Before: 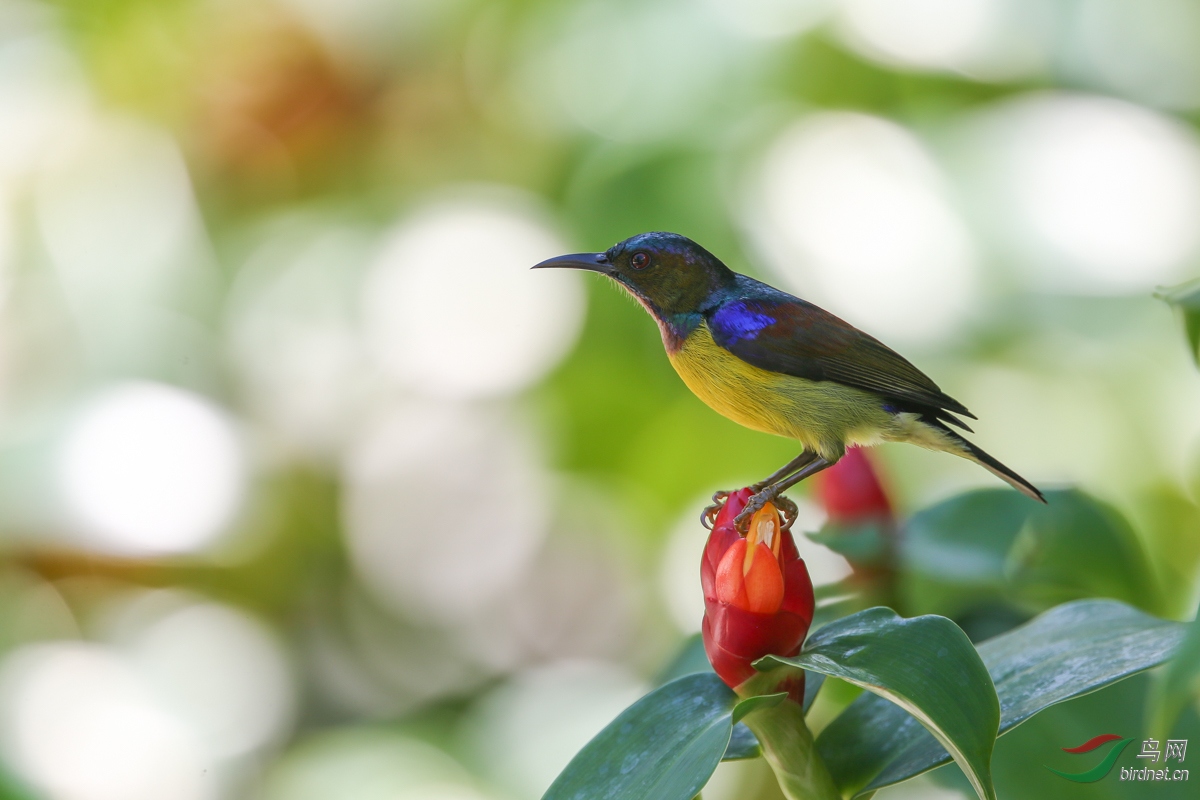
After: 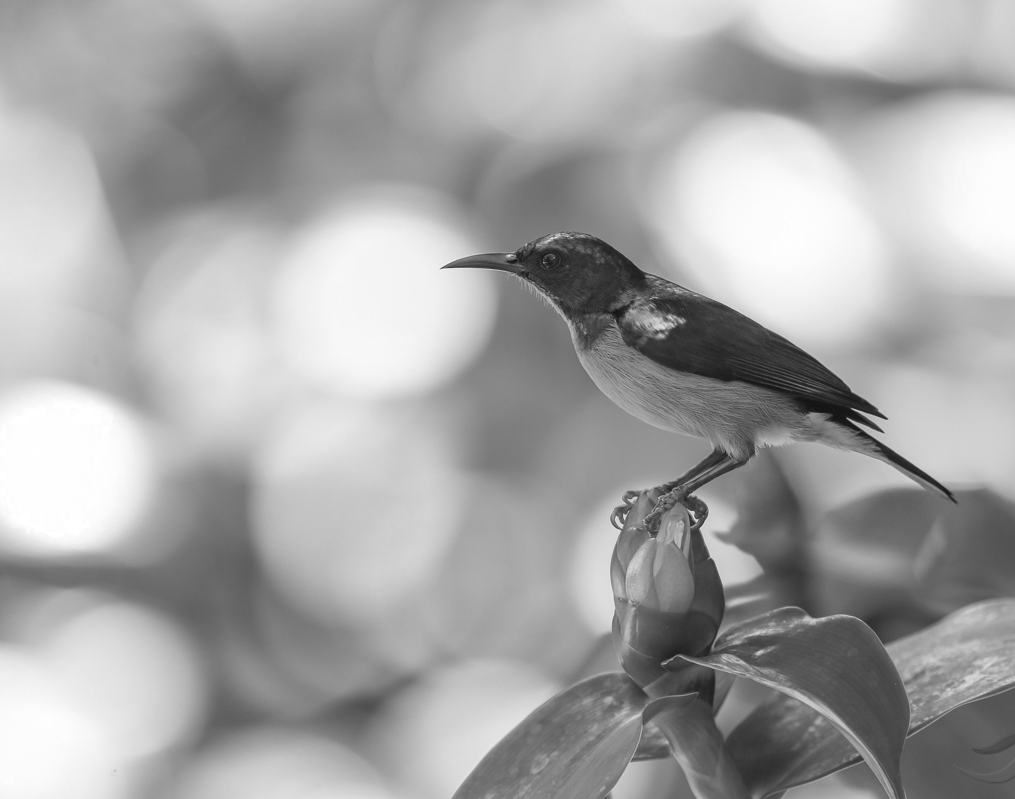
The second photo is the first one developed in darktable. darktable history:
crop: left 7.525%, right 7.856%
color zones: curves: ch0 [(0, 0.613) (0.01, 0.613) (0.245, 0.448) (0.498, 0.529) (0.642, 0.665) (0.879, 0.777) (0.99, 0.613)]; ch1 [(0, 0) (0.143, 0) (0.286, 0) (0.429, 0) (0.571, 0) (0.714, 0) (0.857, 0)]
